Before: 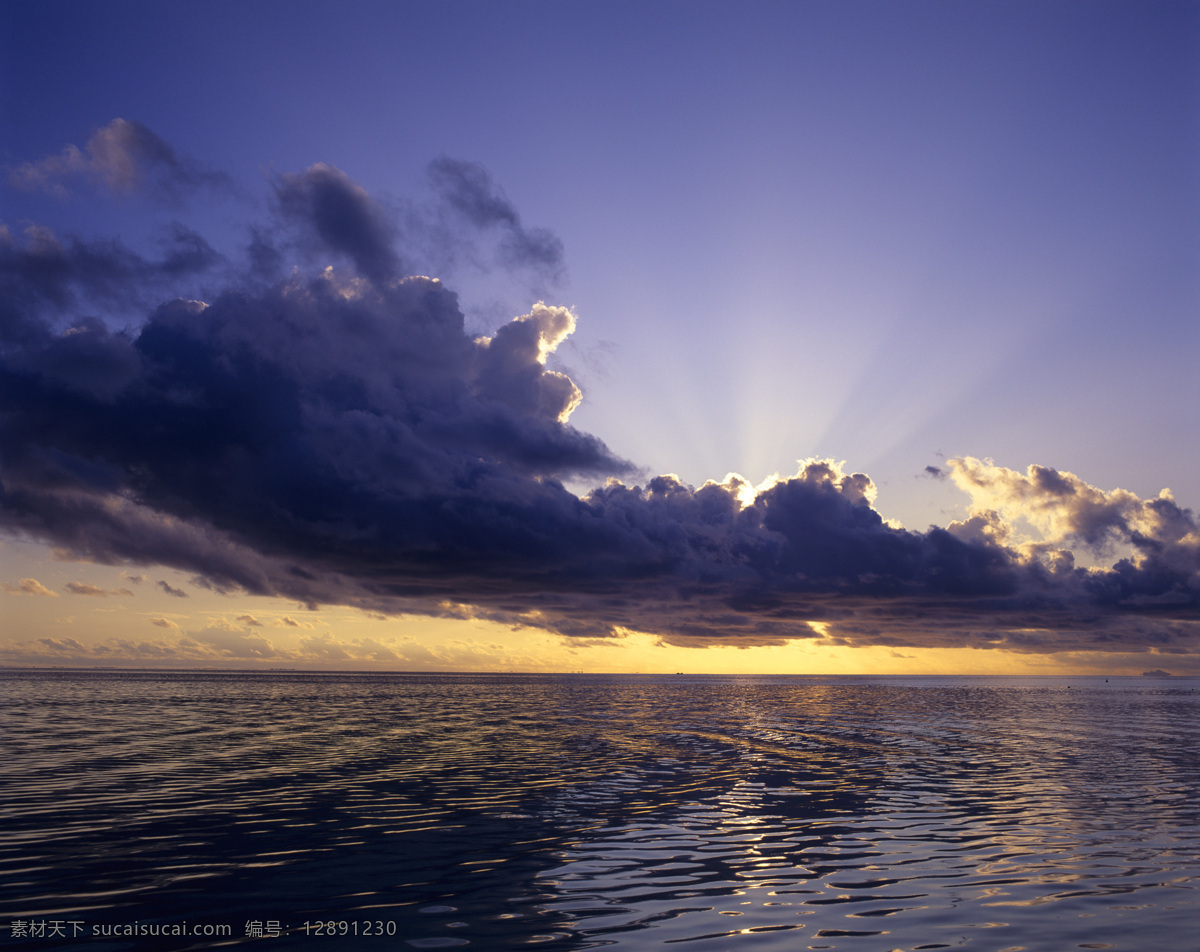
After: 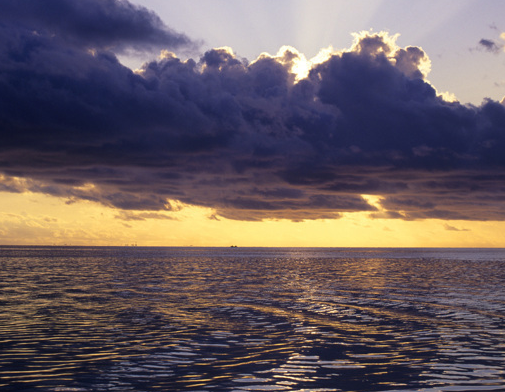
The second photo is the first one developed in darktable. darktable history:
crop: left 37.194%, top 44.94%, right 20.719%, bottom 13.791%
